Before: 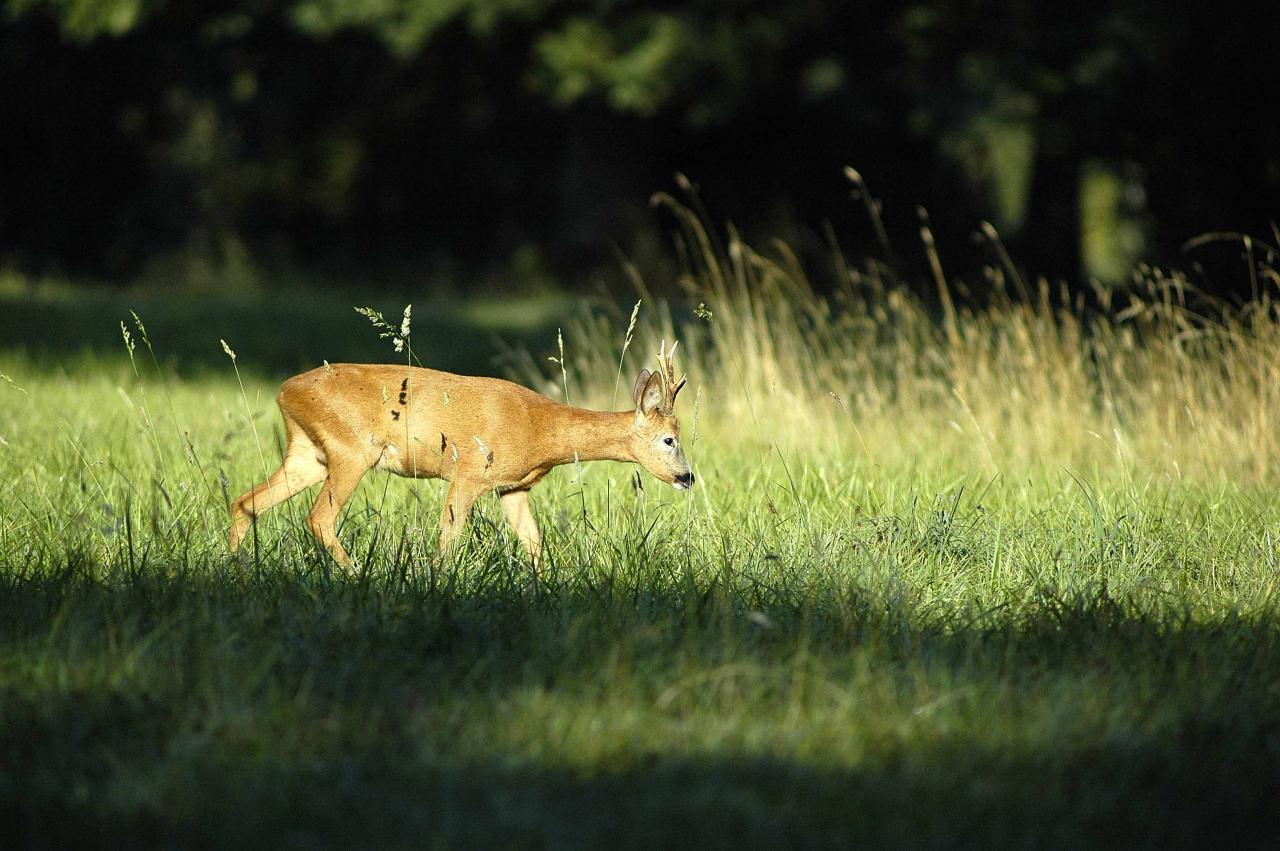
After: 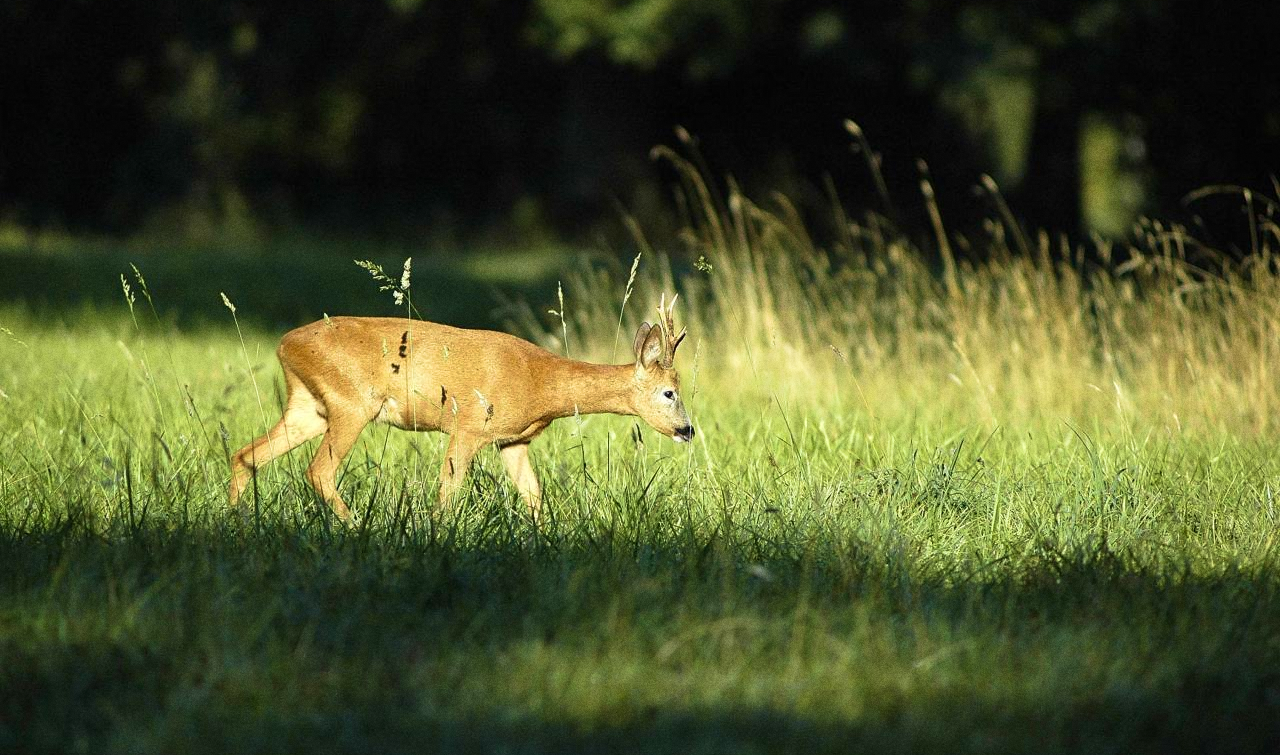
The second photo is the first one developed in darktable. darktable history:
exposure: compensate highlight preservation false
crop and rotate: top 5.609%, bottom 5.609%
tone equalizer: on, module defaults
grain: coarseness 0.09 ISO
velvia: on, module defaults
